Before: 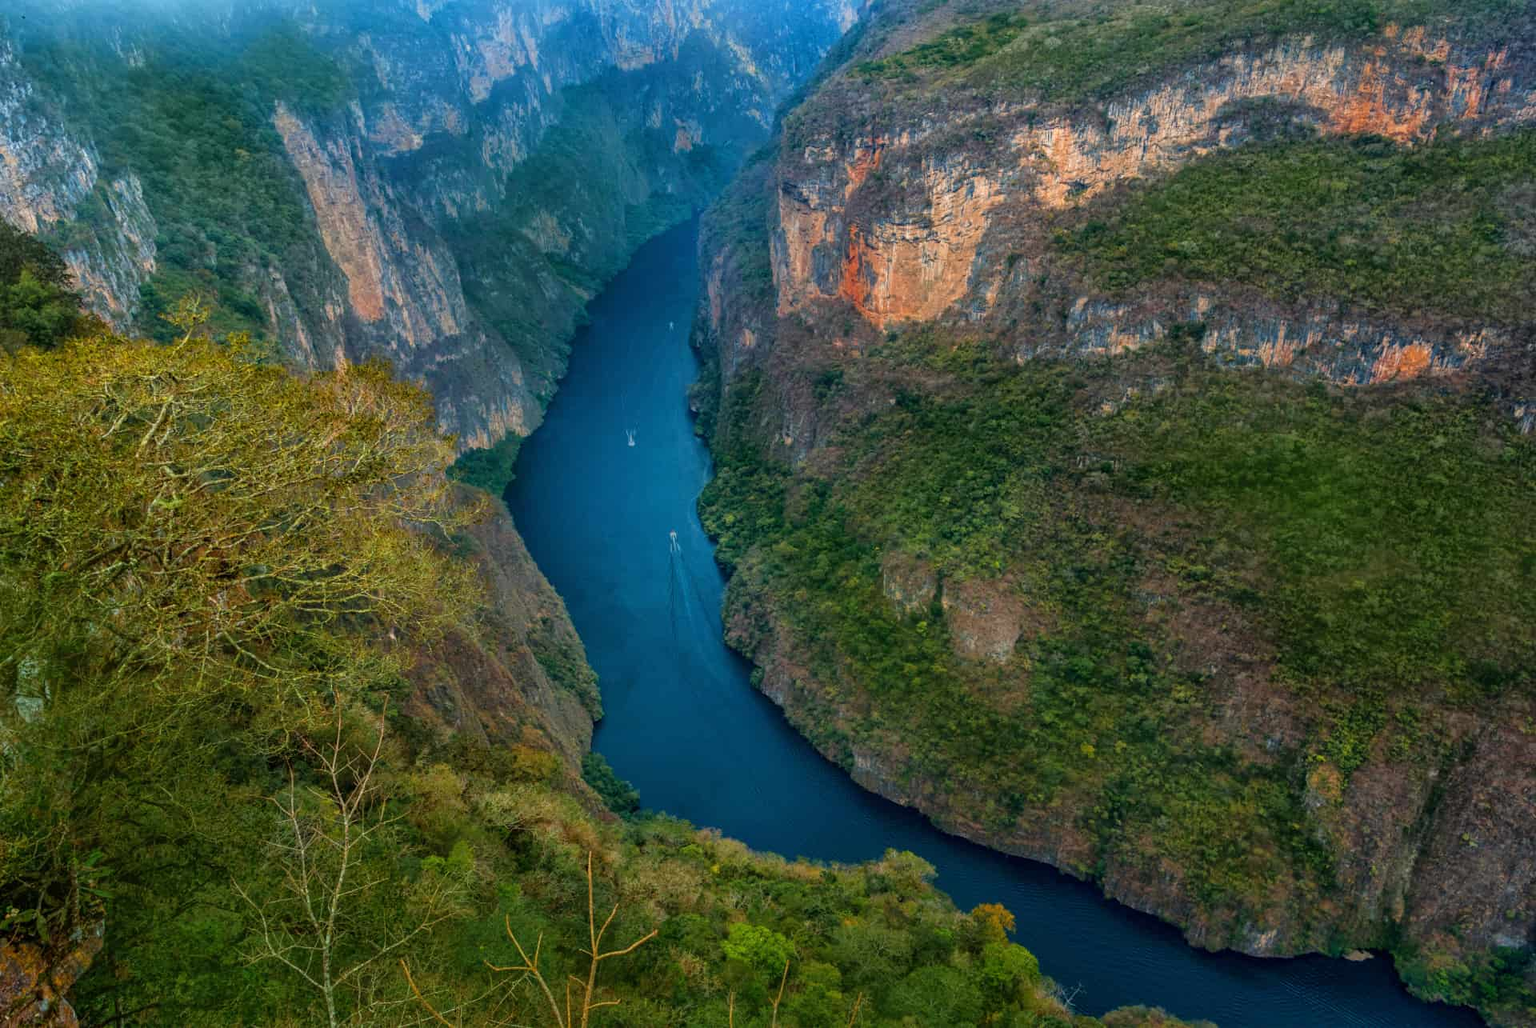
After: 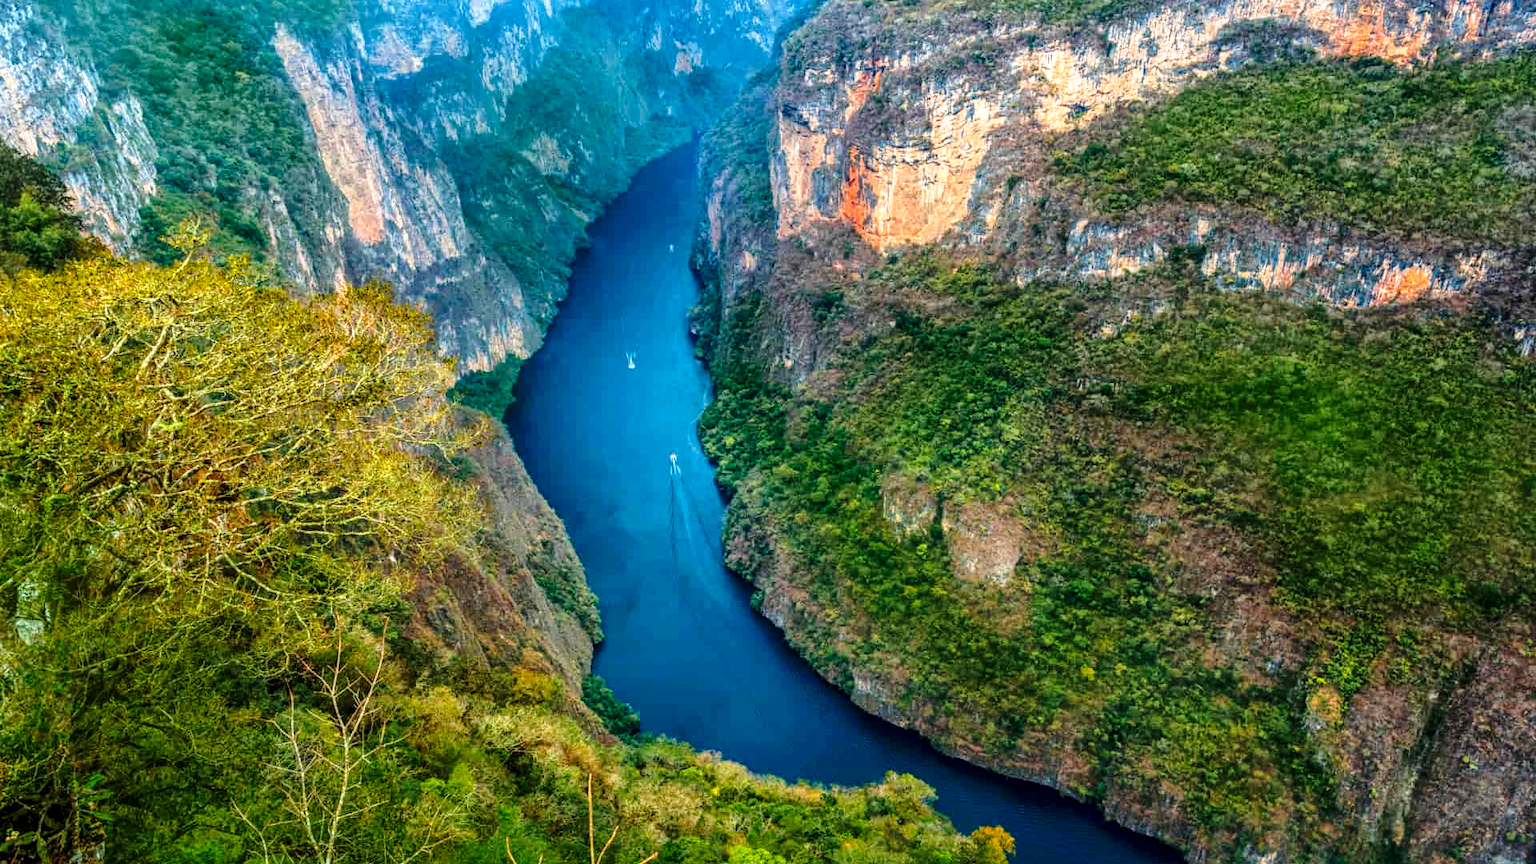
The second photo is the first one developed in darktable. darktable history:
crop: top 7.625%, bottom 8.027%
base curve: curves: ch0 [(0, 0) (0.026, 0.03) (0.109, 0.232) (0.351, 0.748) (0.669, 0.968) (1, 1)], preserve colors none
local contrast: on, module defaults
